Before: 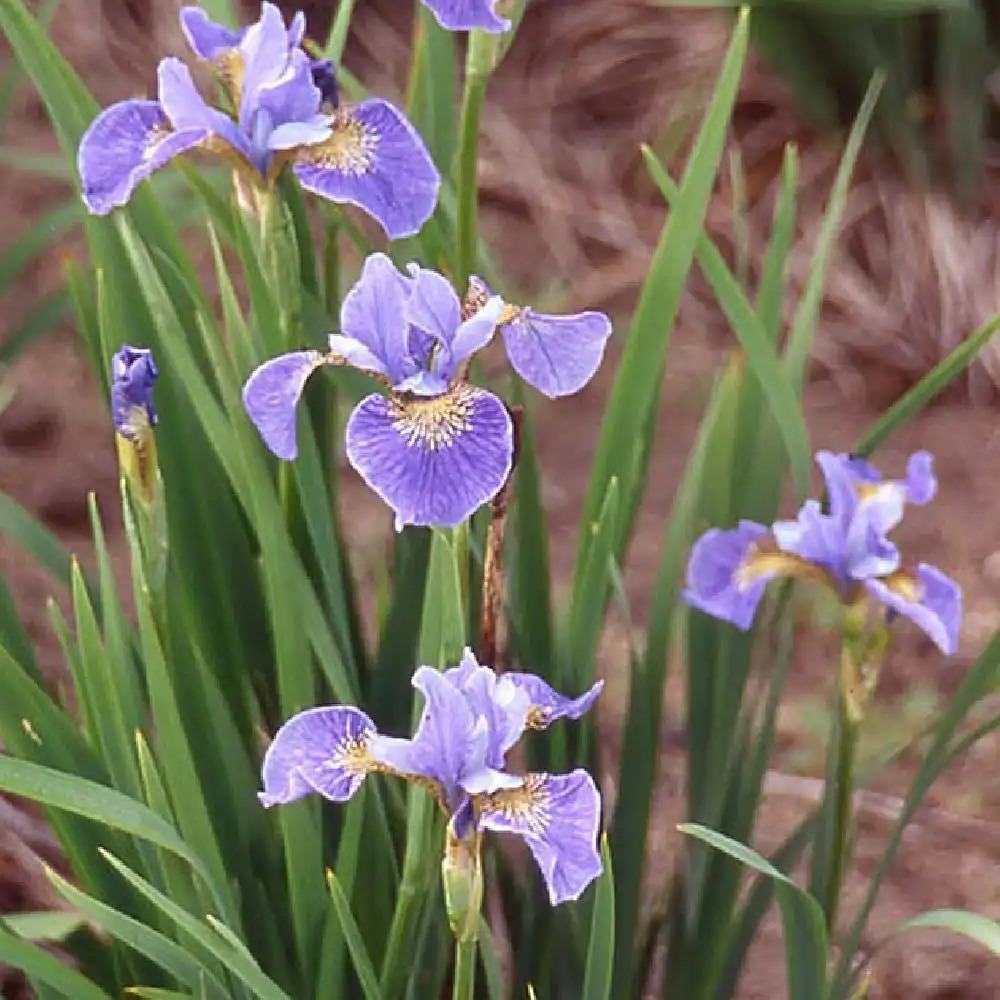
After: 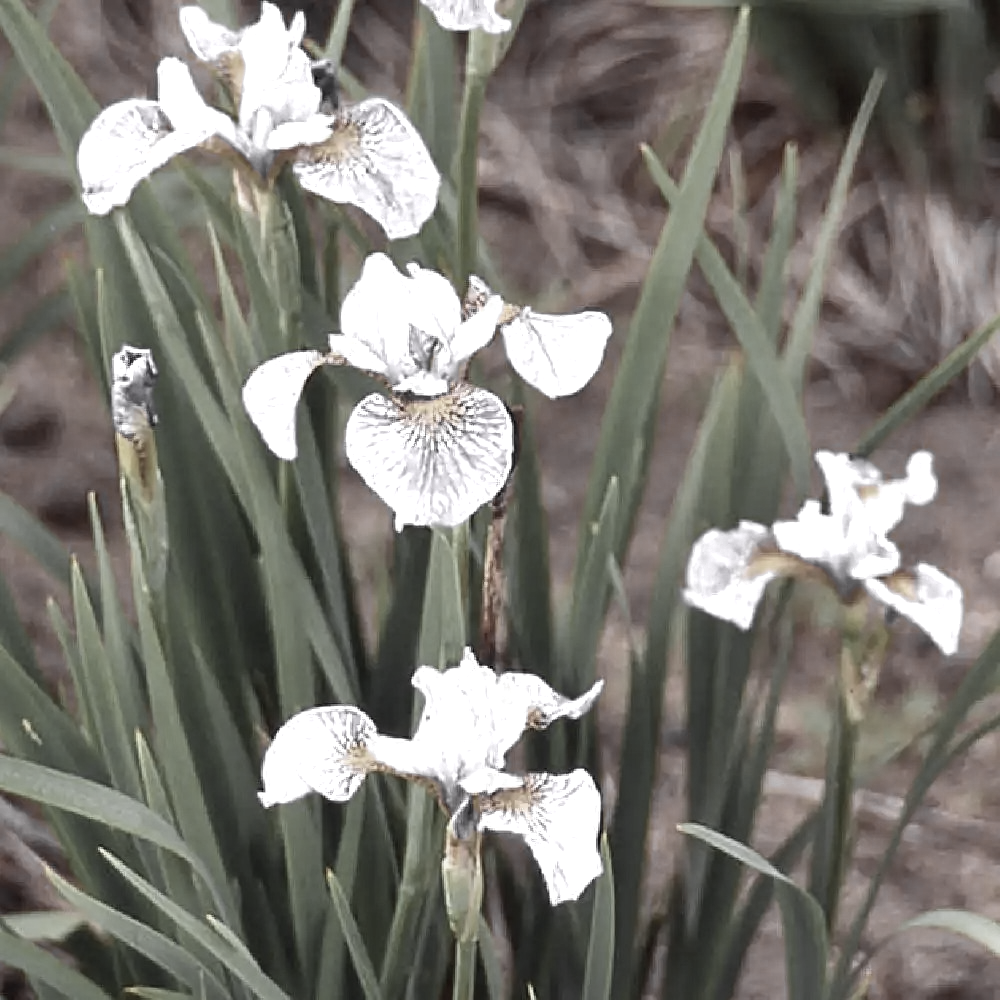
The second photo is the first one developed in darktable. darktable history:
local contrast: mode bilateral grid, contrast 21, coarseness 49, detail 128%, midtone range 0.2
color zones: curves: ch0 [(0, 0.613) (0.01, 0.613) (0.245, 0.448) (0.498, 0.529) (0.642, 0.665) (0.879, 0.777) (0.99, 0.613)]; ch1 [(0, 0.035) (0.121, 0.189) (0.259, 0.197) (0.415, 0.061) (0.589, 0.022) (0.732, 0.022) (0.857, 0.026) (0.991, 0.053)]
color correction: highlights b* 0.056
